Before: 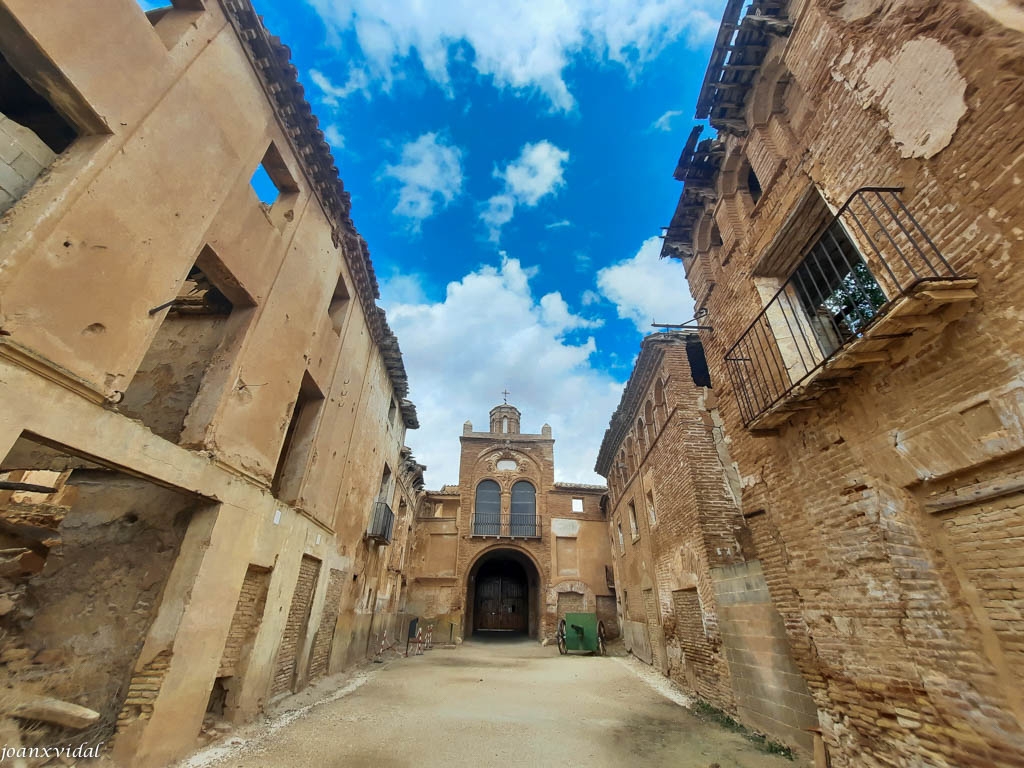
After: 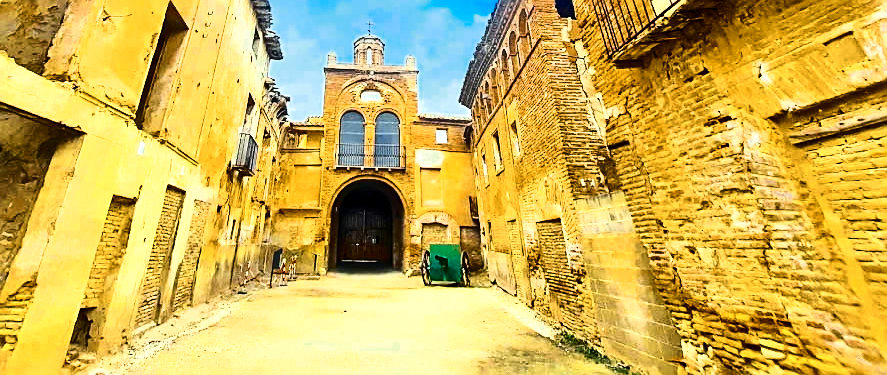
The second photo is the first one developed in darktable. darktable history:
crop and rotate: left 13.306%, top 48.129%, bottom 2.928%
contrast brightness saturation: contrast 0.22
vignetting: fall-off start 100%, fall-off radius 71%, brightness -0.434, saturation -0.2, width/height ratio 1.178, dithering 8-bit output, unbound false
color balance rgb: linear chroma grading › shadows -40%, linear chroma grading › highlights 40%, linear chroma grading › global chroma 45%, linear chroma grading › mid-tones -30%, perceptual saturation grading › global saturation 55%, perceptual saturation grading › highlights -50%, perceptual saturation grading › mid-tones 40%, perceptual saturation grading › shadows 30%, perceptual brilliance grading › global brilliance 20%, perceptual brilliance grading › shadows -40%, global vibrance 35%
sharpen: amount 0.6
color zones: curves: ch0 [(0, 0.5) (0.125, 0.4) (0.25, 0.5) (0.375, 0.4) (0.5, 0.4) (0.625, 0.35) (0.75, 0.35) (0.875, 0.5)]; ch1 [(0, 0.35) (0.125, 0.45) (0.25, 0.35) (0.375, 0.35) (0.5, 0.35) (0.625, 0.35) (0.75, 0.45) (0.875, 0.35)]; ch2 [(0, 0.6) (0.125, 0.5) (0.25, 0.5) (0.375, 0.6) (0.5, 0.6) (0.625, 0.5) (0.75, 0.5) (0.875, 0.5)]
base curve: curves: ch0 [(0, 0) (0.028, 0.03) (0.121, 0.232) (0.46, 0.748) (0.859, 0.968) (1, 1)]
exposure: black level correction 0, exposure 0.5 EV, compensate exposure bias true, compensate highlight preservation false
